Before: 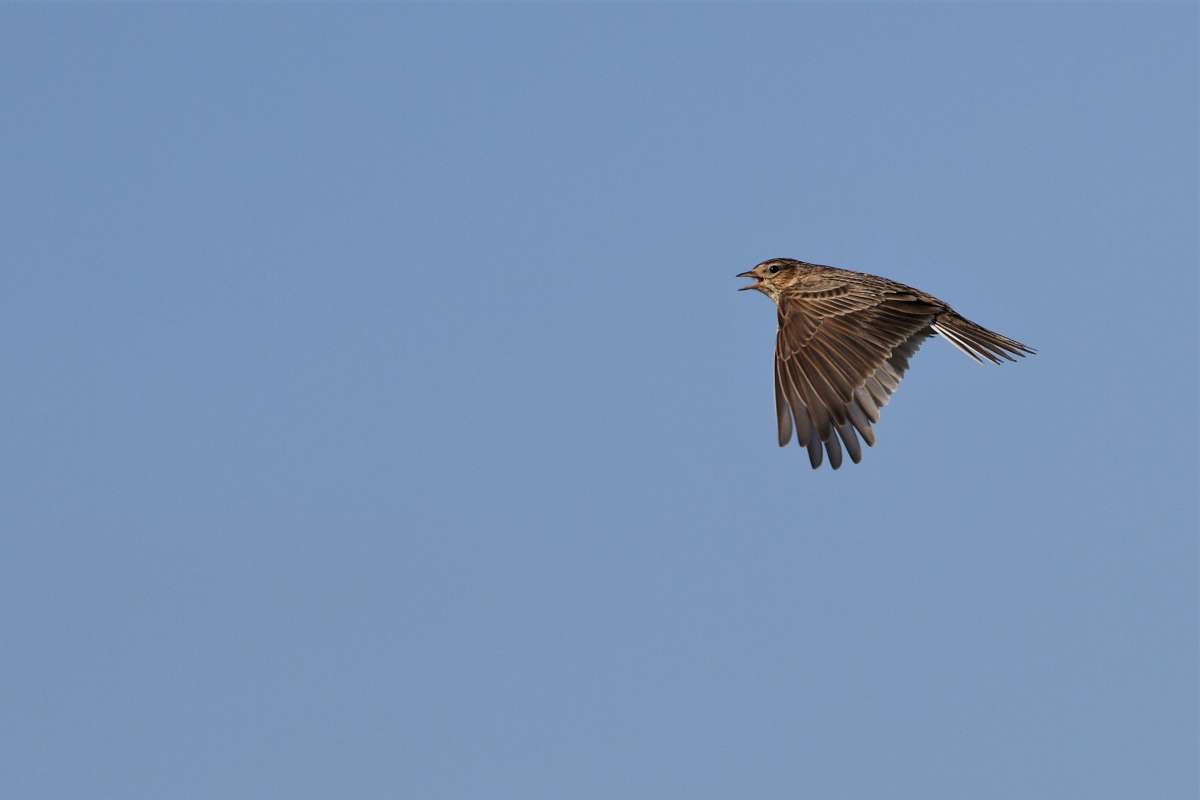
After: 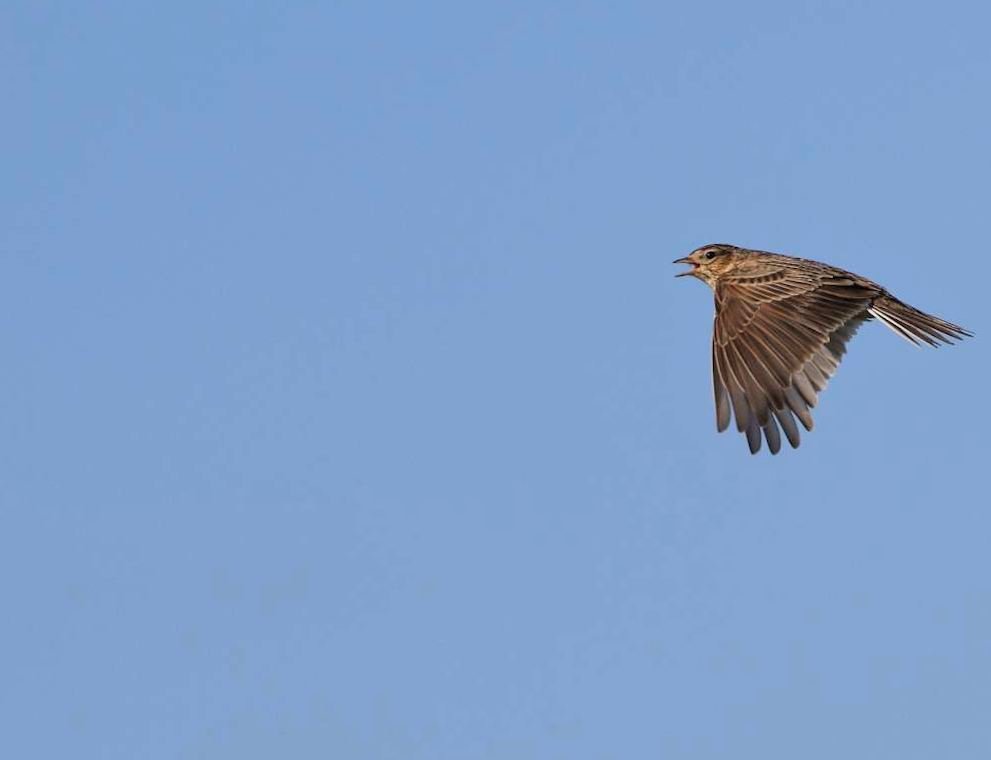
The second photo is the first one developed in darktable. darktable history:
crop and rotate: angle 0.688°, left 4.444%, top 0.639%, right 11.423%, bottom 2.56%
contrast brightness saturation: brightness 0.09, saturation 0.19
